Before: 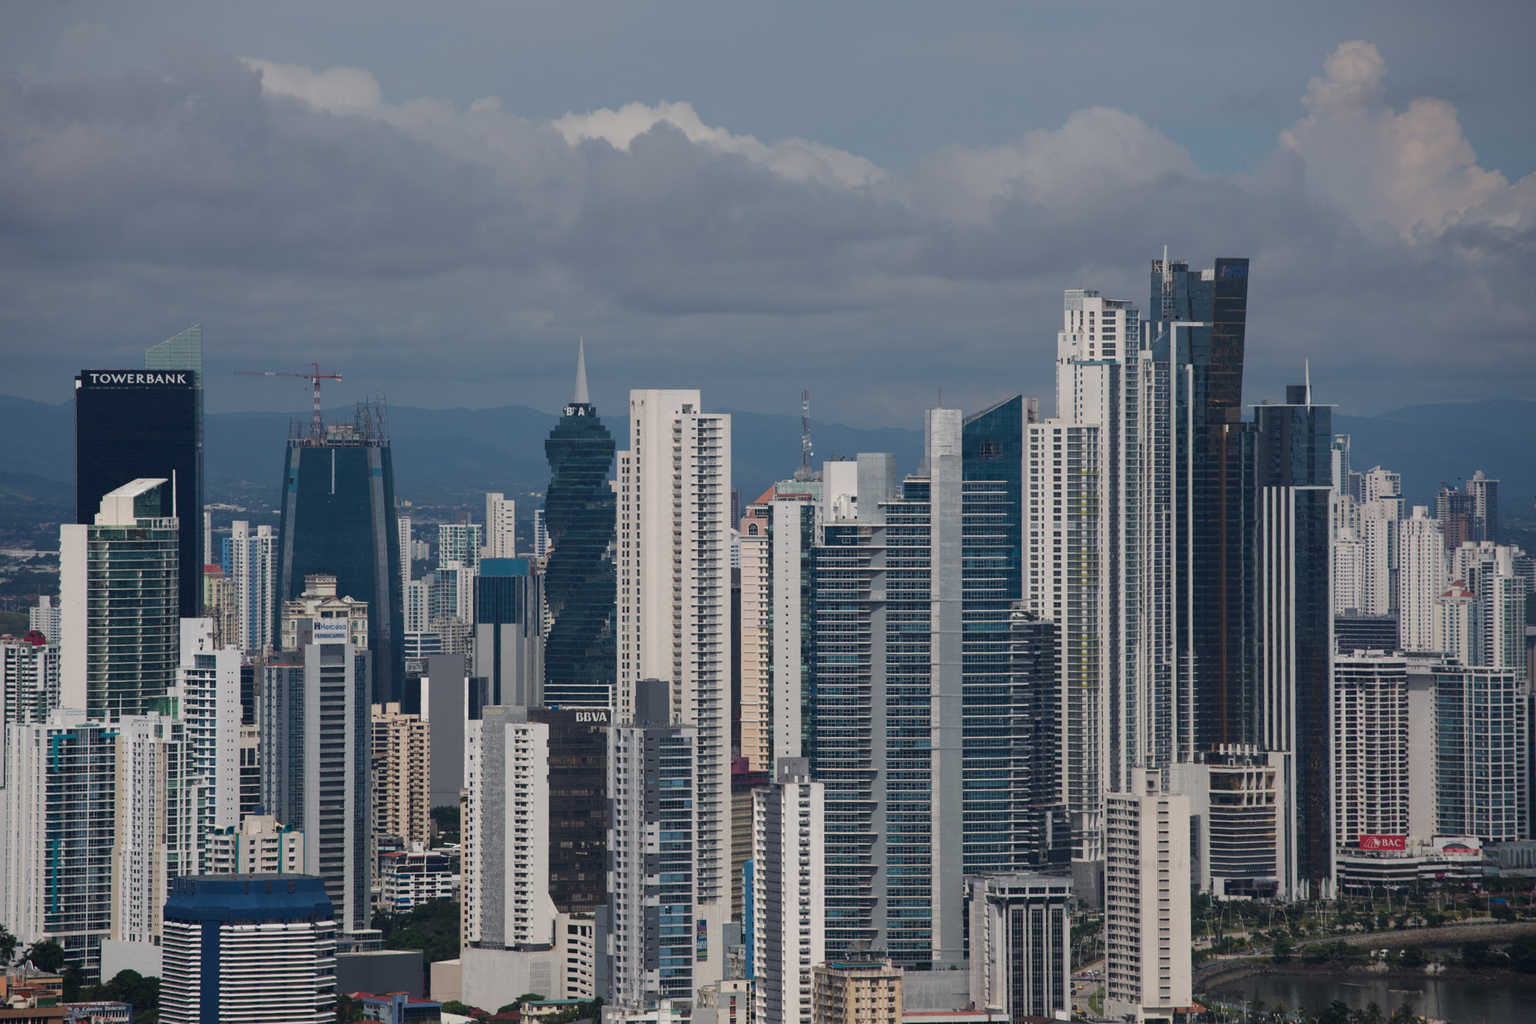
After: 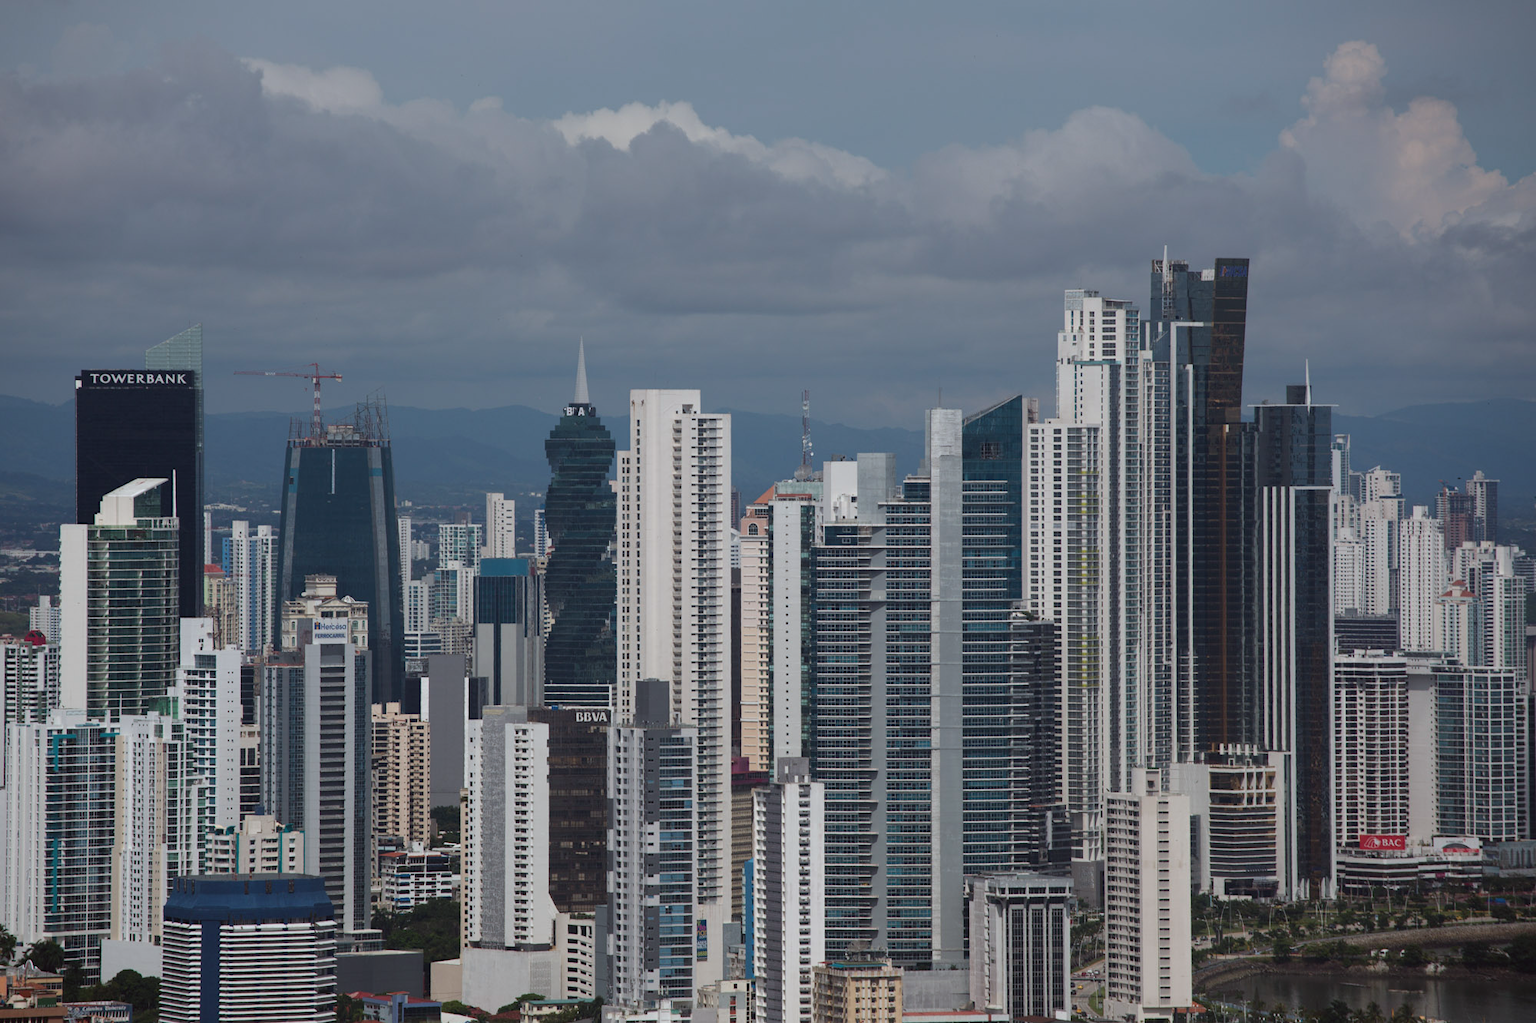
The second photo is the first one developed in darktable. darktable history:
color correction: highlights a* -3.17, highlights b* -6.92, shadows a* 3.06, shadows b* 5.38
